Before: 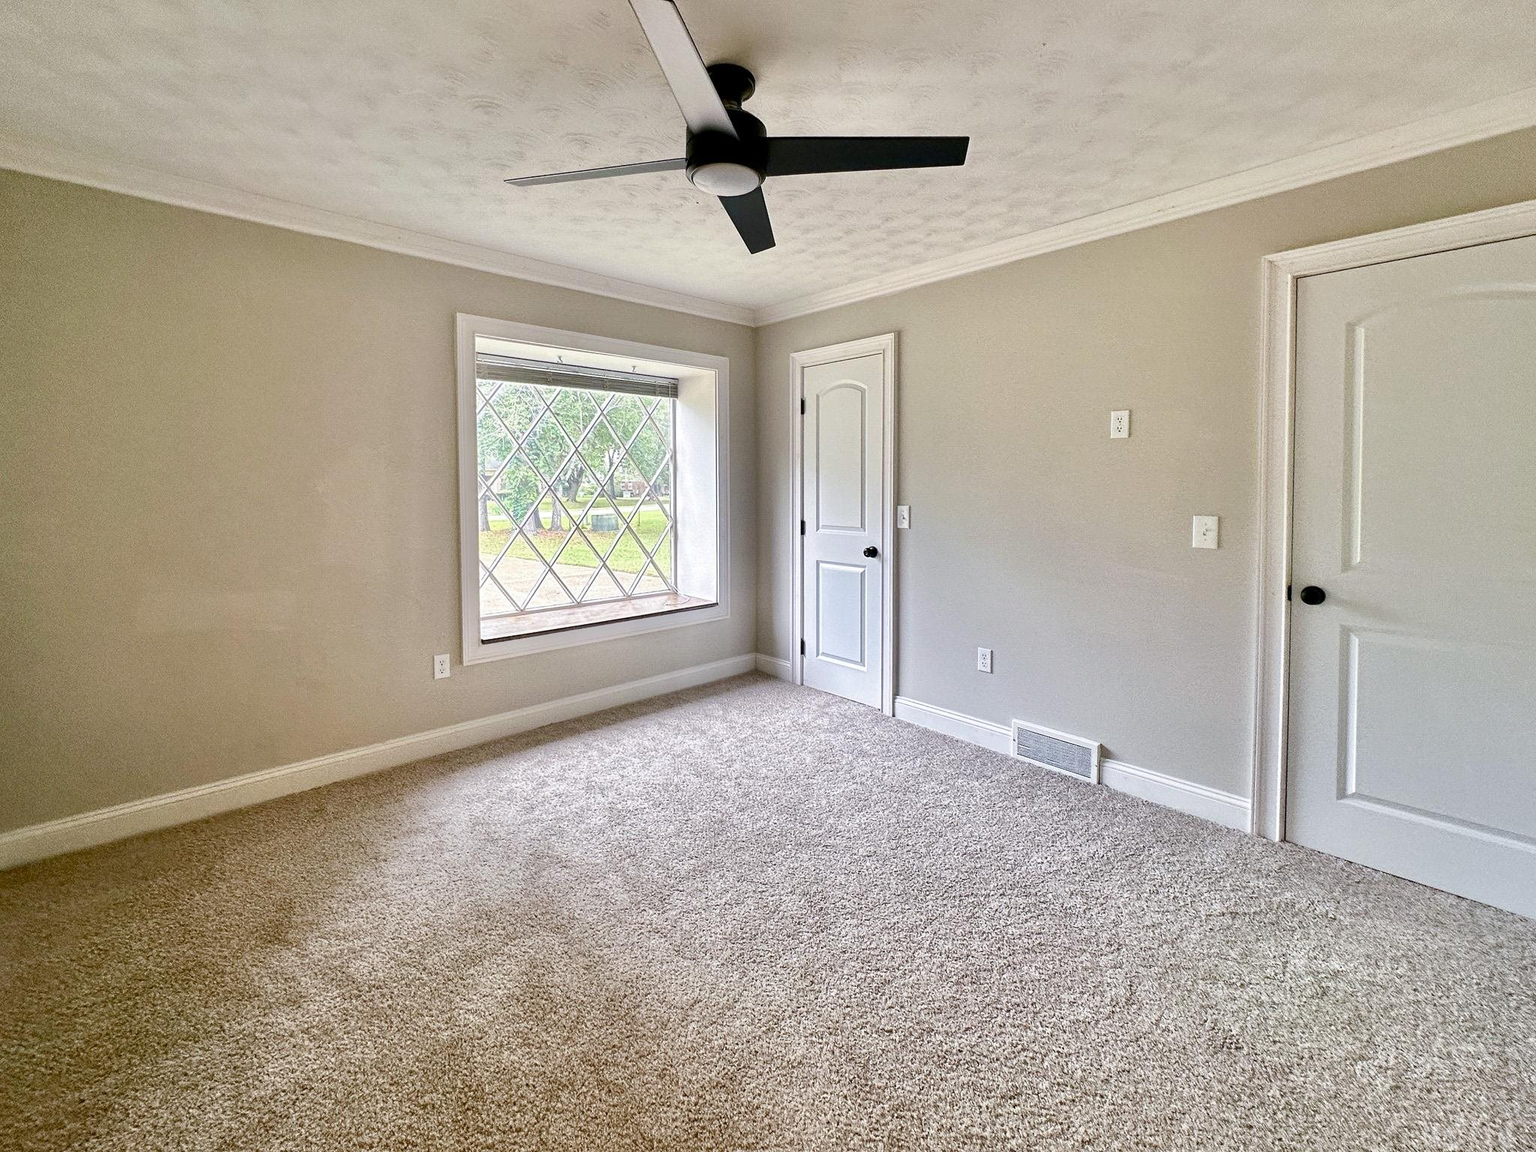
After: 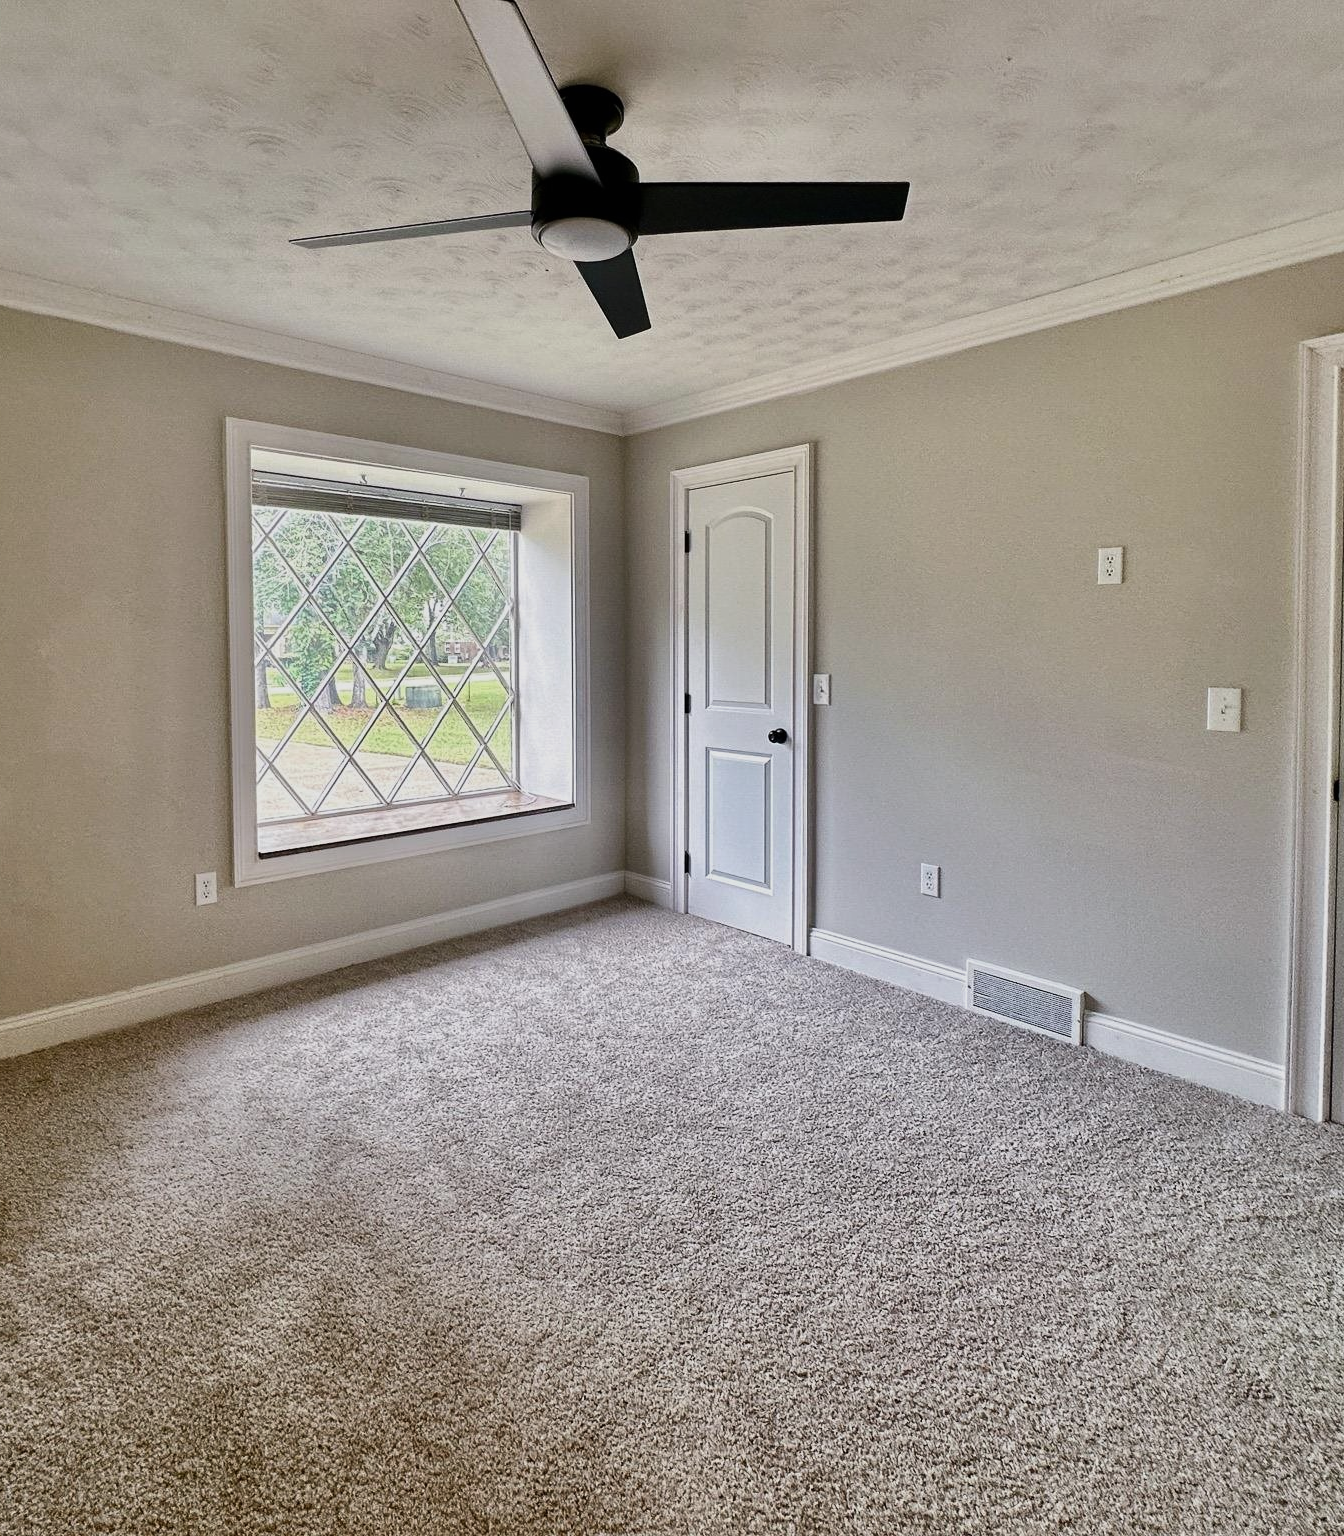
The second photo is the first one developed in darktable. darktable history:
crop and rotate: left 18.724%, right 15.617%
tone equalizer: -8 EV -0.443 EV, -7 EV -0.357 EV, -6 EV -0.313 EV, -5 EV -0.184 EV, -3 EV 0.206 EV, -2 EV 0.329 EV, -1 EV 0.38 EV, +0 EV 0.397 EV, edges refinement/feathering 500, mask exposure compensation -1.57 EV, preserve details no
exposure: black level correction 0, exposure -0.722 EV, compensate highlight preservation false
